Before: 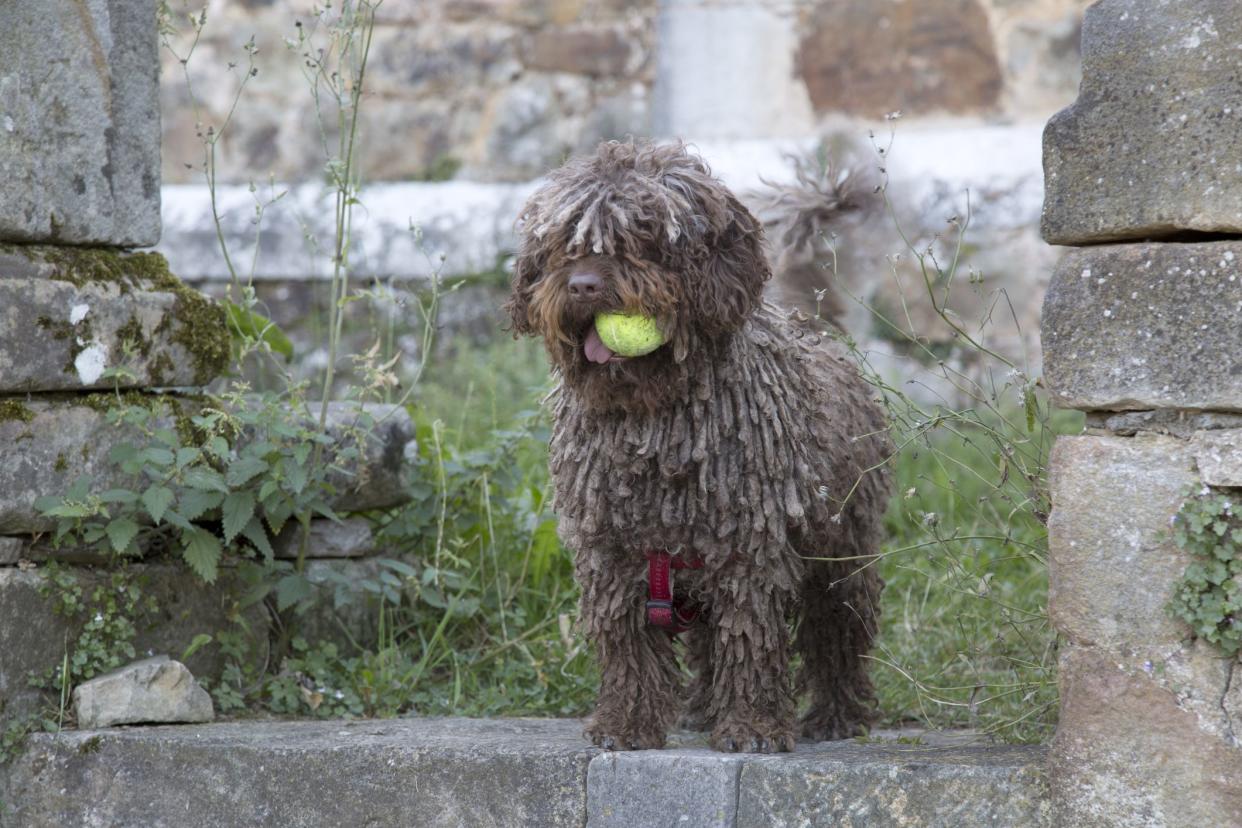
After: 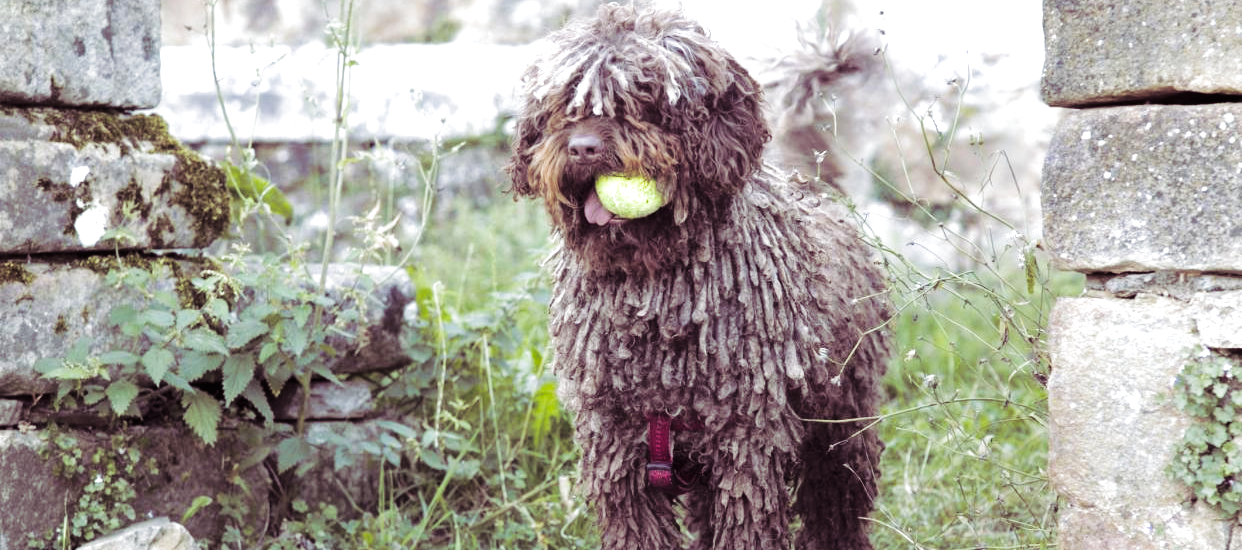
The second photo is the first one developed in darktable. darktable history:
crop: top 16.727%, bottom 16.727%
exposure: black level correction 0, exposure 1.015 EV, compensate exposure bias true, compensate highlight preservation false
split-toning: shadows › hue 316.8°, shadows › saturation 0.47, highlights › hue 201.6°, highlights › saturation 0, balance -41.97, compress 28.01%
tone curve: curves: ch0 [(0, 0) (0.003, 0.007) (0.011, 0.009) (0.025, 0.014) (0.044, 0.022) (0.069, 0.029) (0.1, 0.037) (0.136, 0.052) (0.177, 0.083) (0.224, 0.121) (0.277, 0.177) (0.335, 0.258) (0.399, 0.351) (0.468, 0.454) (0.543, 0.557) (0.623, 0.654) (0.709, 0.744) (0.801, 0.825) (0.898, 0.909) (1, 1)], preserve colors none
rgb levels: preserve colors max RGB
